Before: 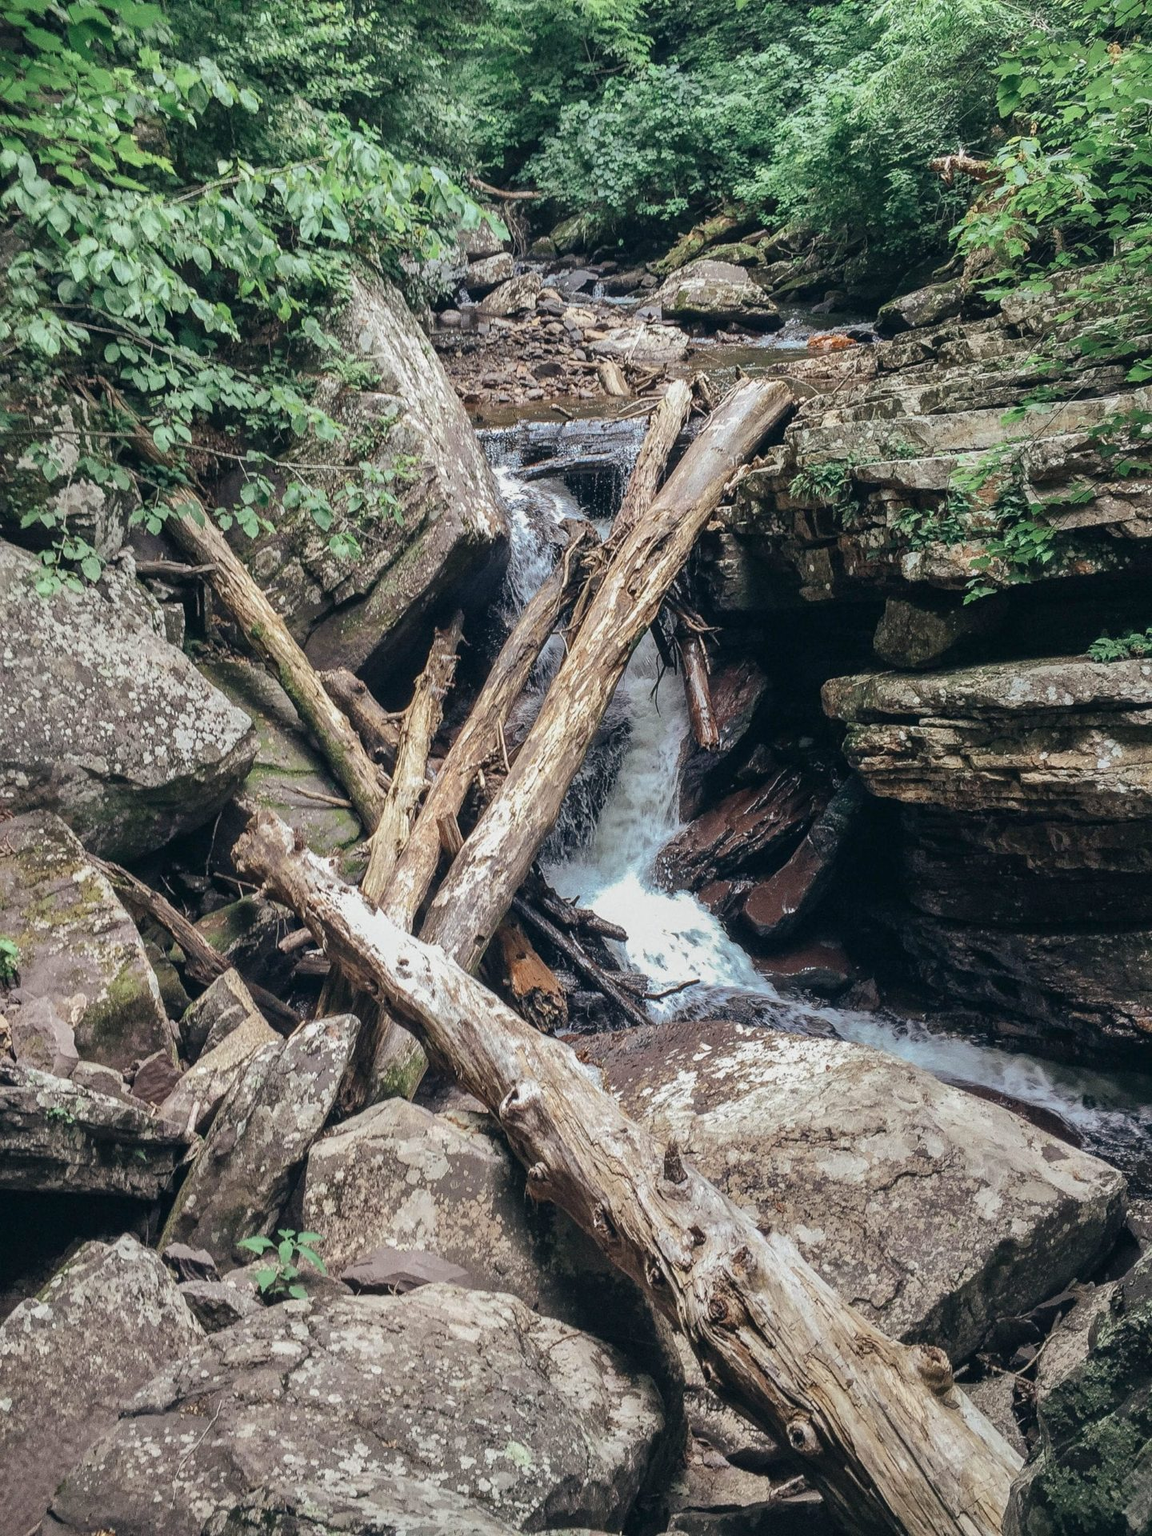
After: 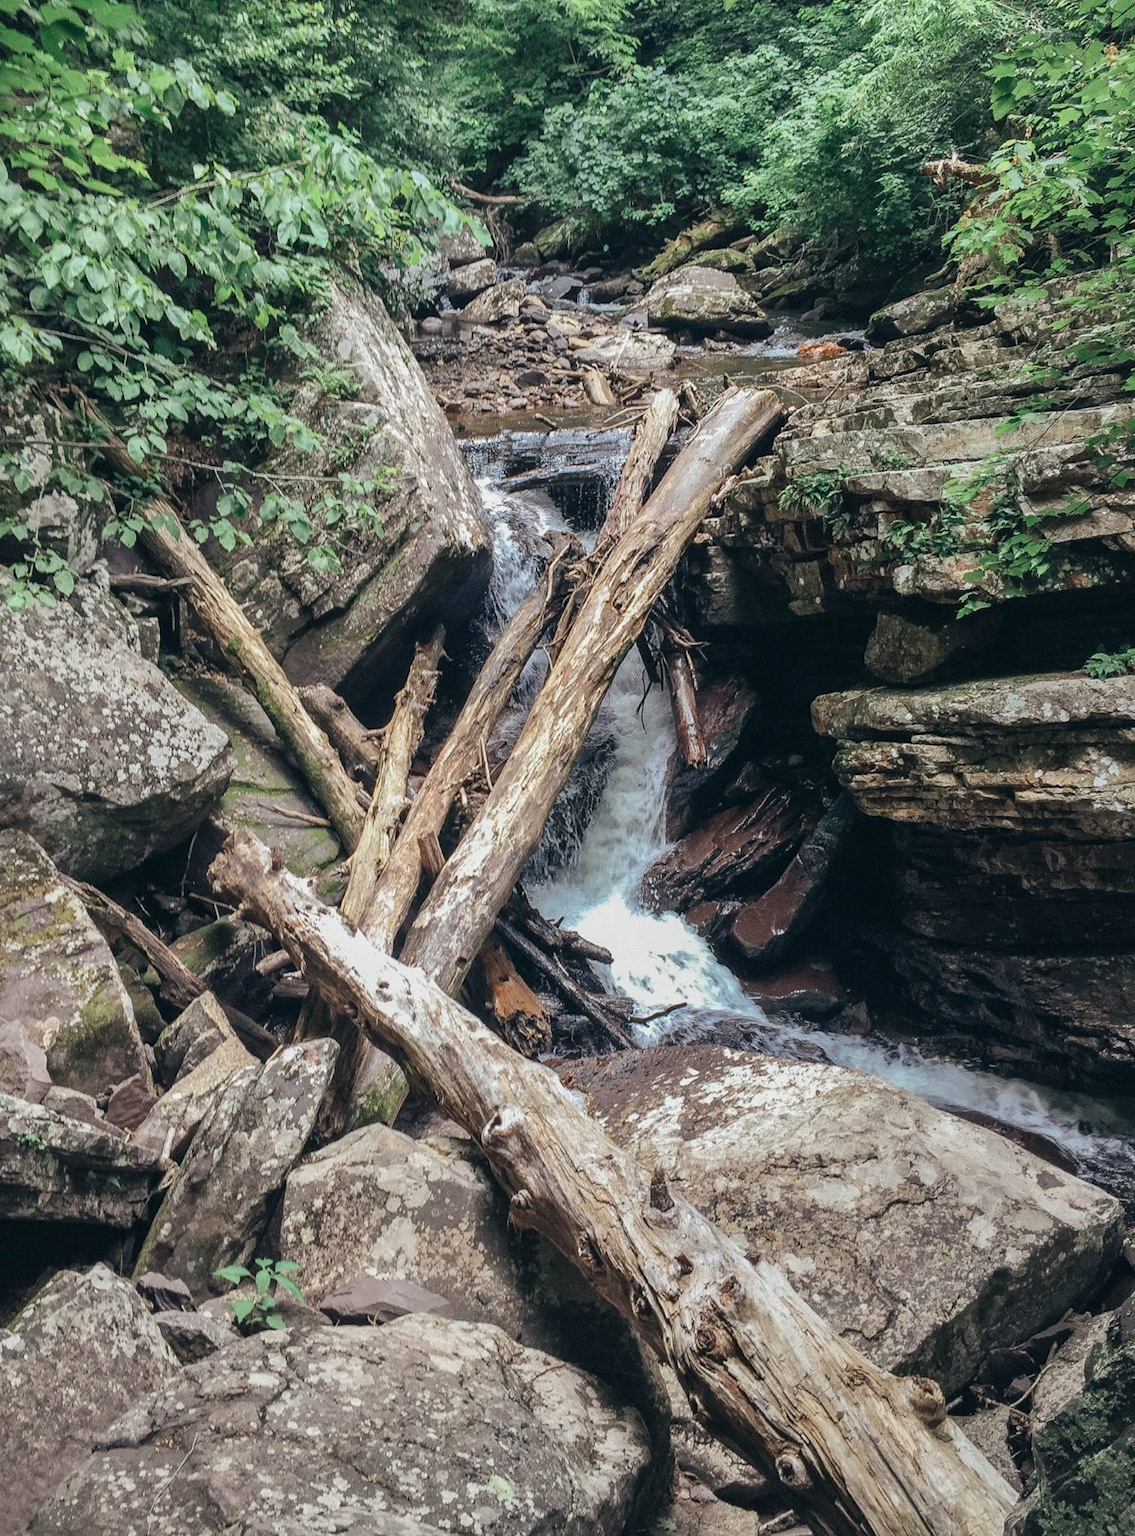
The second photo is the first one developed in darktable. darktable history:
crop and rotate: left 2.536%, right 1.107%, bottom 2.246%
bloom: size 13.65%, threshold 98.39%, strength 4.82%
